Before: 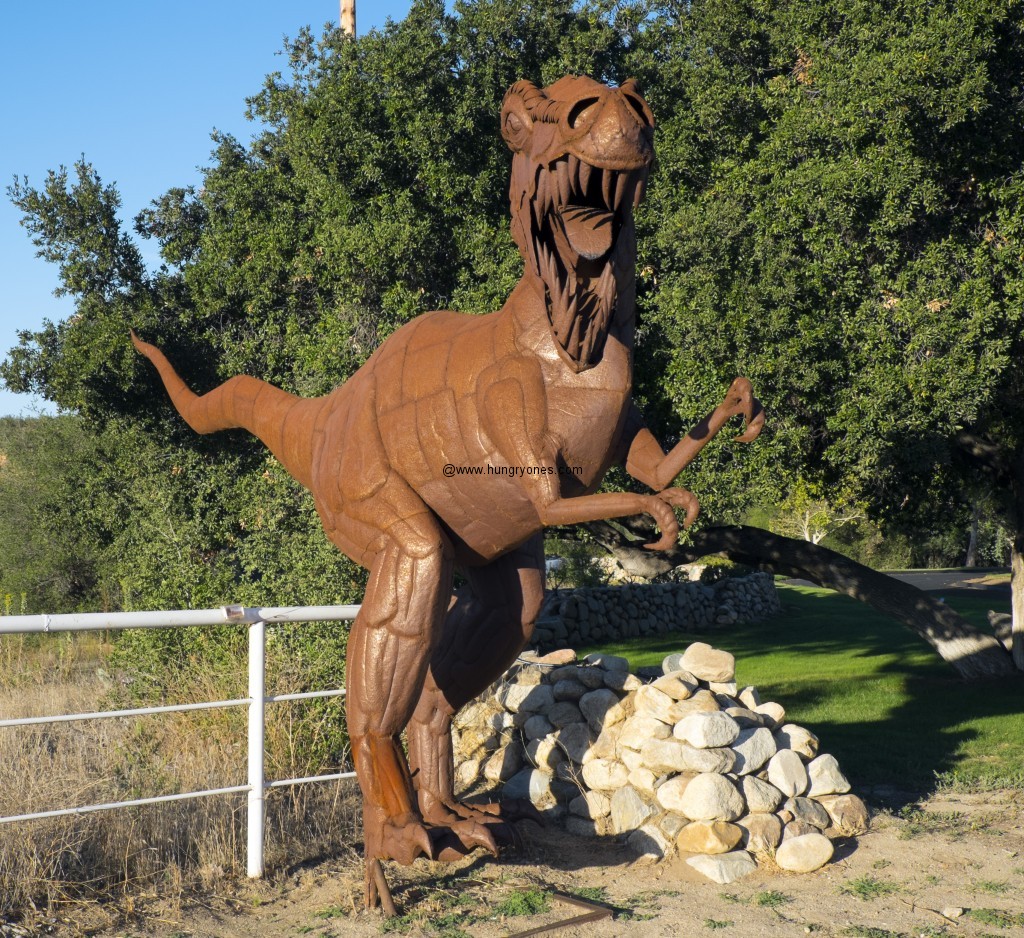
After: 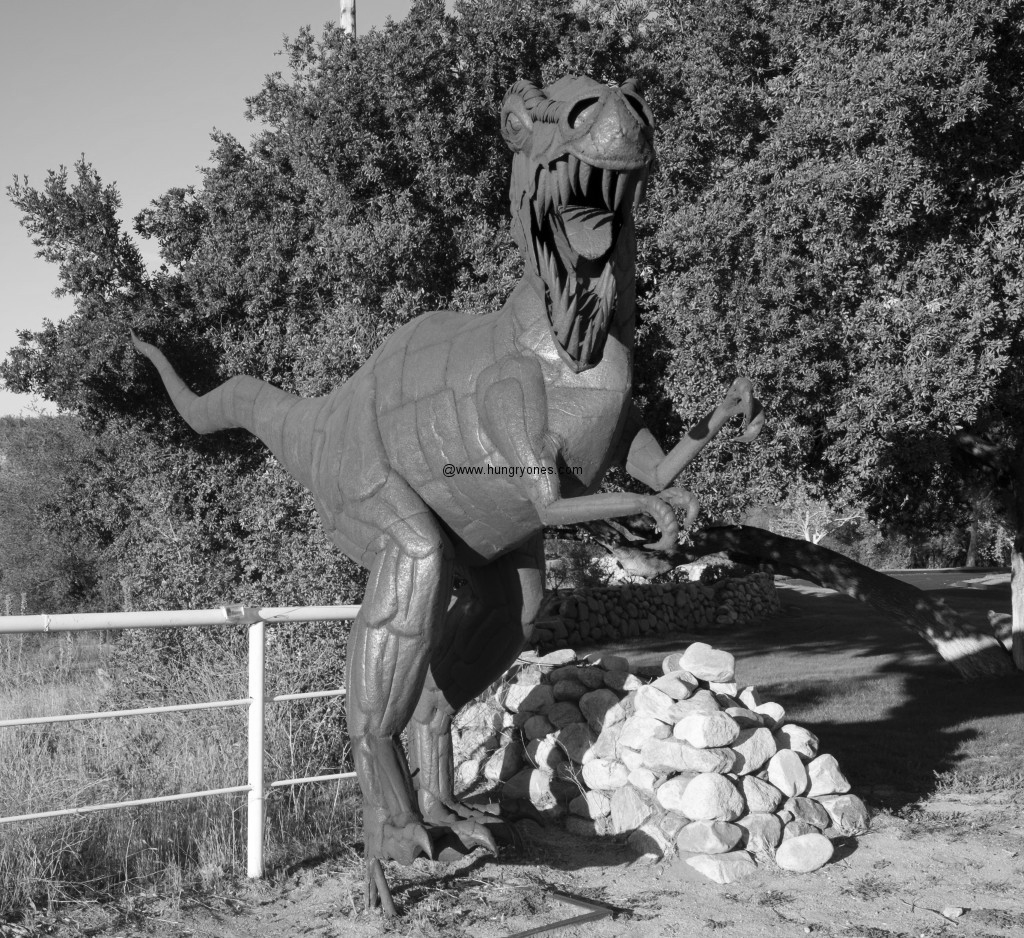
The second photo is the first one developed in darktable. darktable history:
color correction: highlights a* -0.182, highlights b* -0.124
monochrome: on, module defaults
shadows and highlights: shadows 37.27, highlights -28.18, soften with gaussian
